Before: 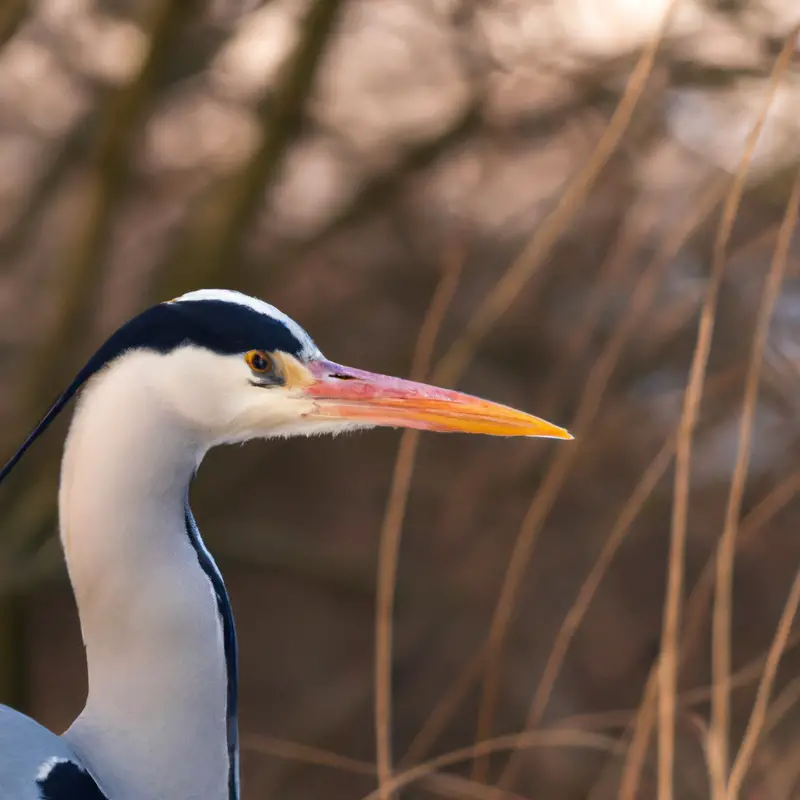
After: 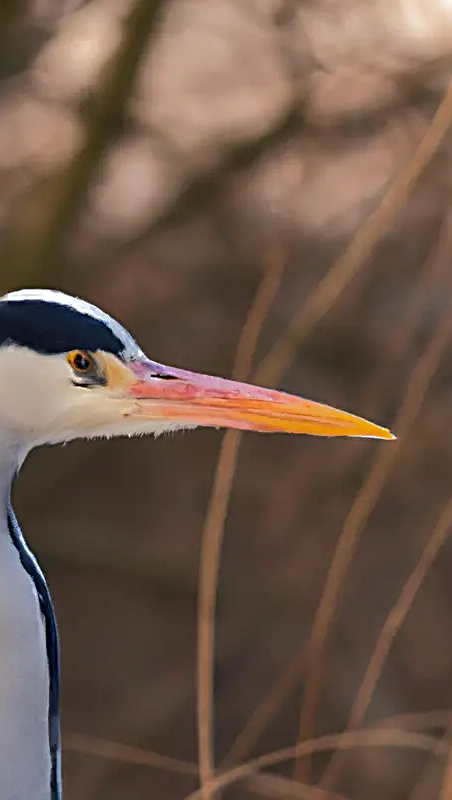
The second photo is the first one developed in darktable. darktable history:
crop and rotate: left 22.335%, right 21.15%
sharpen: radius 2.835, amount 0.704
shadows and highlights: shadows 25.53, highlights -70.17
